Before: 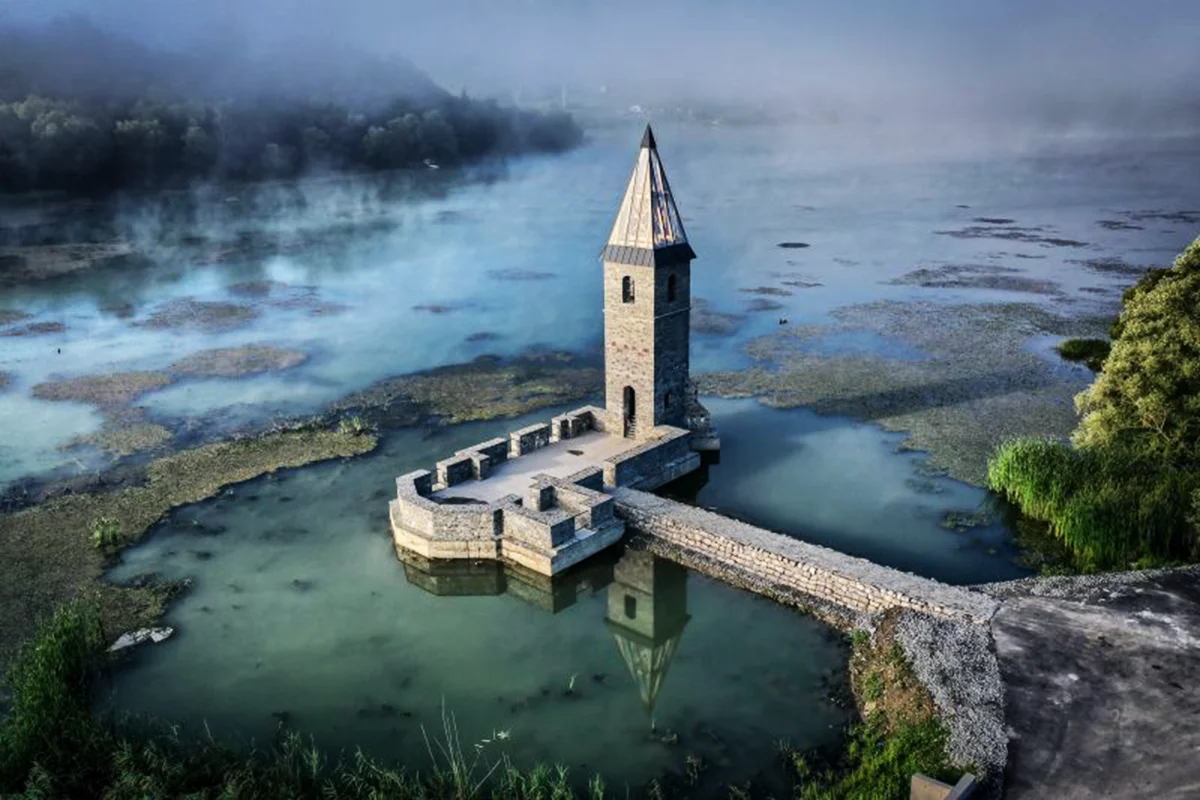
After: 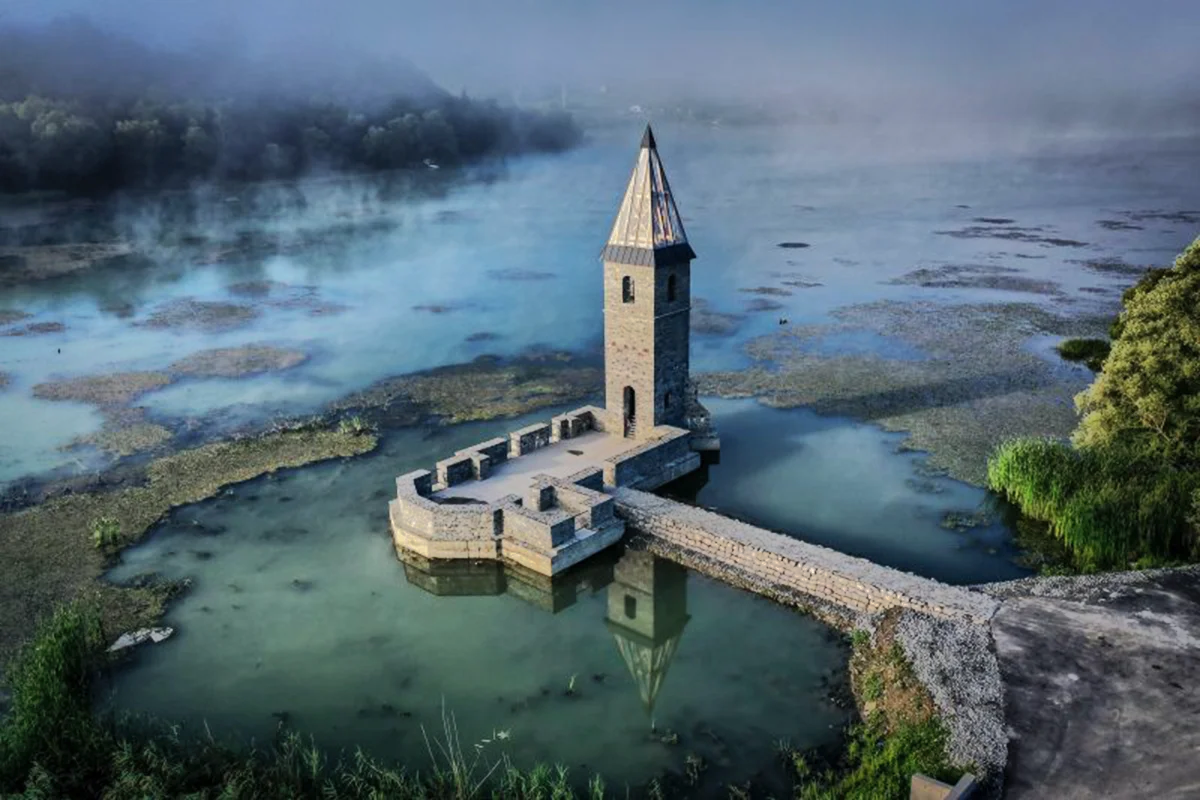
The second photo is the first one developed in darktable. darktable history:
shadows and highlights: shadows 38.28, highlights -76.03
